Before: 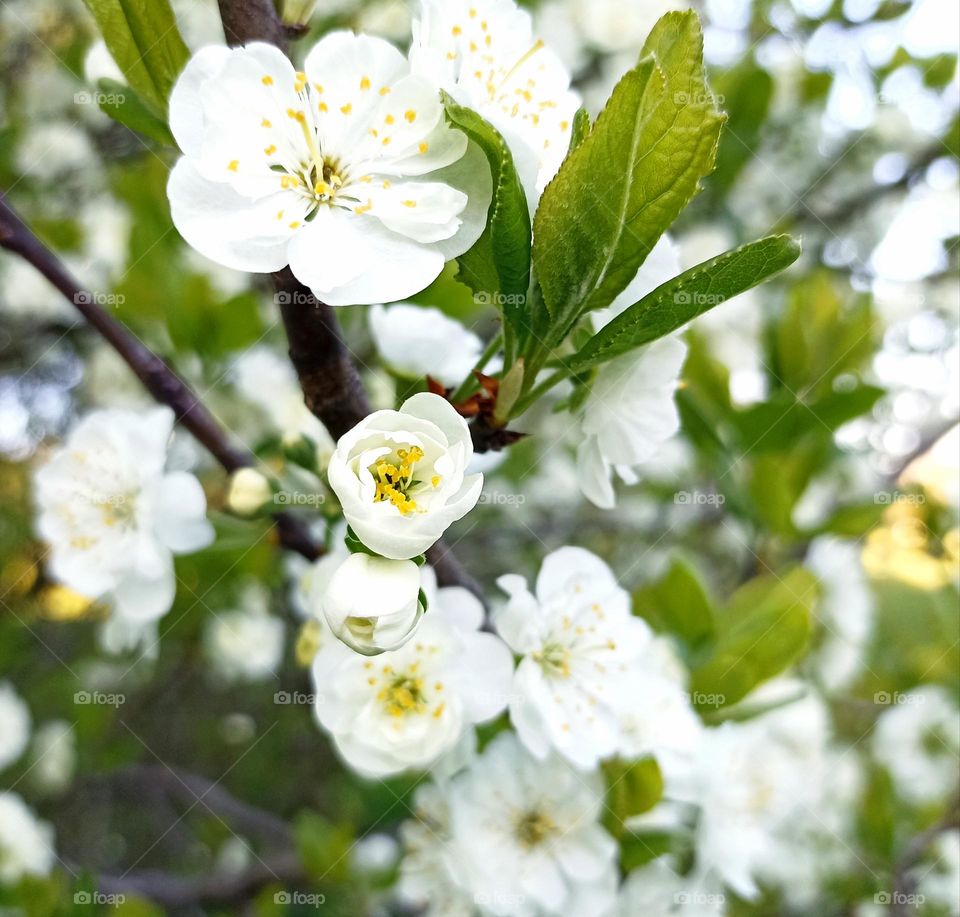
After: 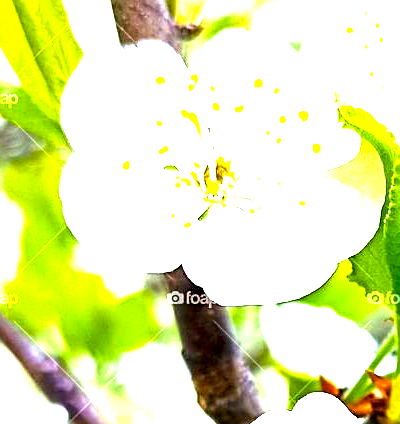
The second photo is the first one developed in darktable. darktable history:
exposure: black level correction 0.001, exposure 1.851 EV, compensate highlight preservation false
sharpen: on, module defaults
color balance rgb: perceptual saturation grading › global saturation 19.302%, perceptual brilliance grading › global brilliance 18.061%, global vibrance 29.672%
crop and rotate: left 11.221%, top 0.094%, right 47.085%, bottom 53.569%
